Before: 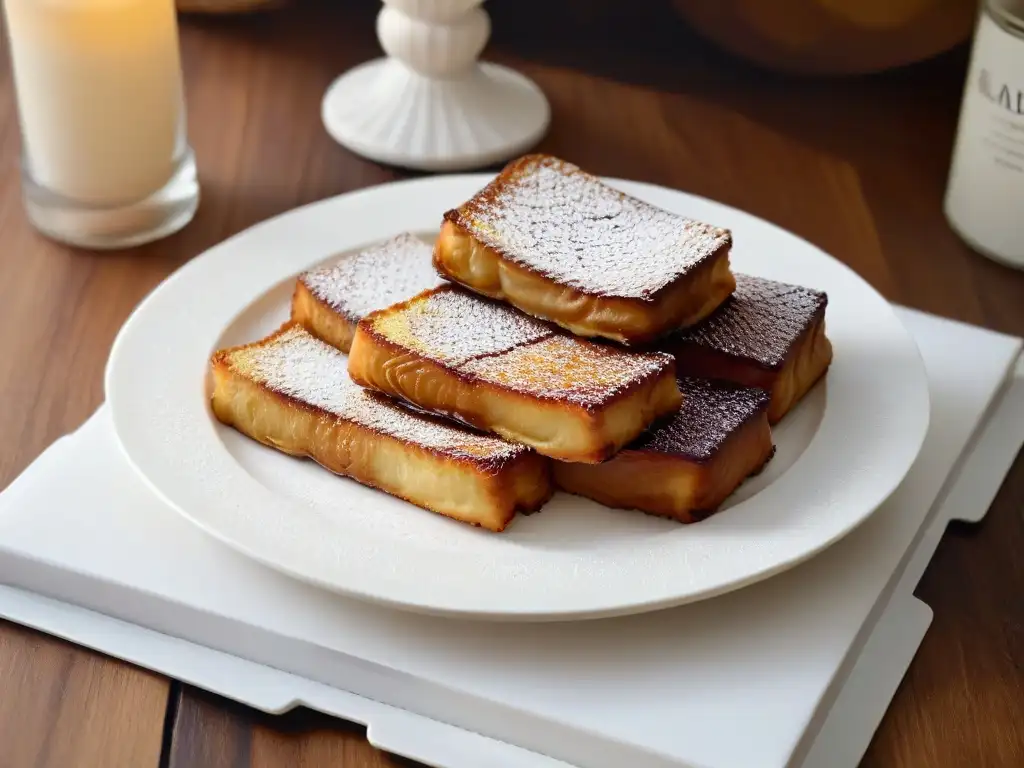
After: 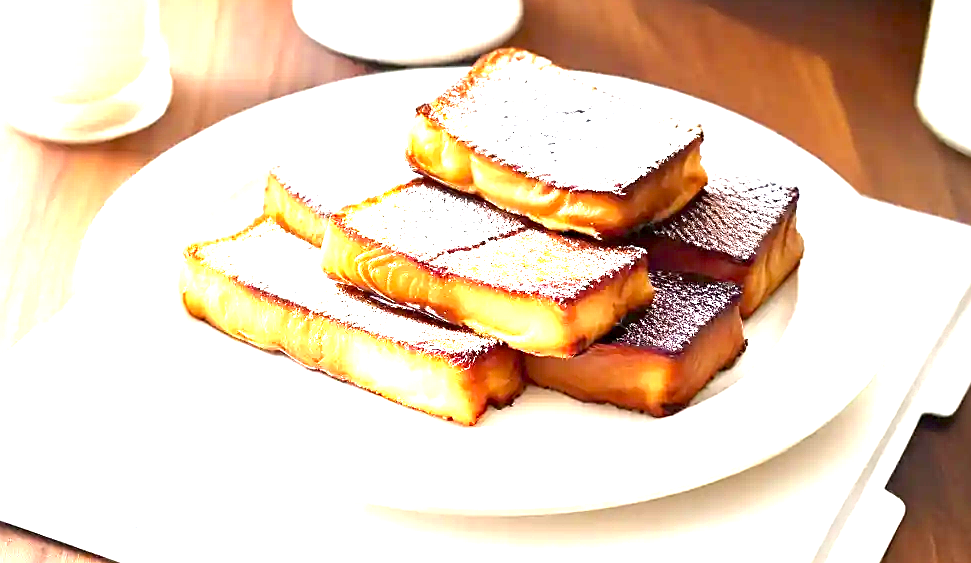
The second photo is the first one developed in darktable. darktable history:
sharpen: on, module defaults
exposure: black level correction 0.001, exposure 2.651 EV, compensate exposure bias true, compensate highlight preservation false
crop and rotate: left 2.798%, top 13.865%, right 2.335%, bottom 12.776%
